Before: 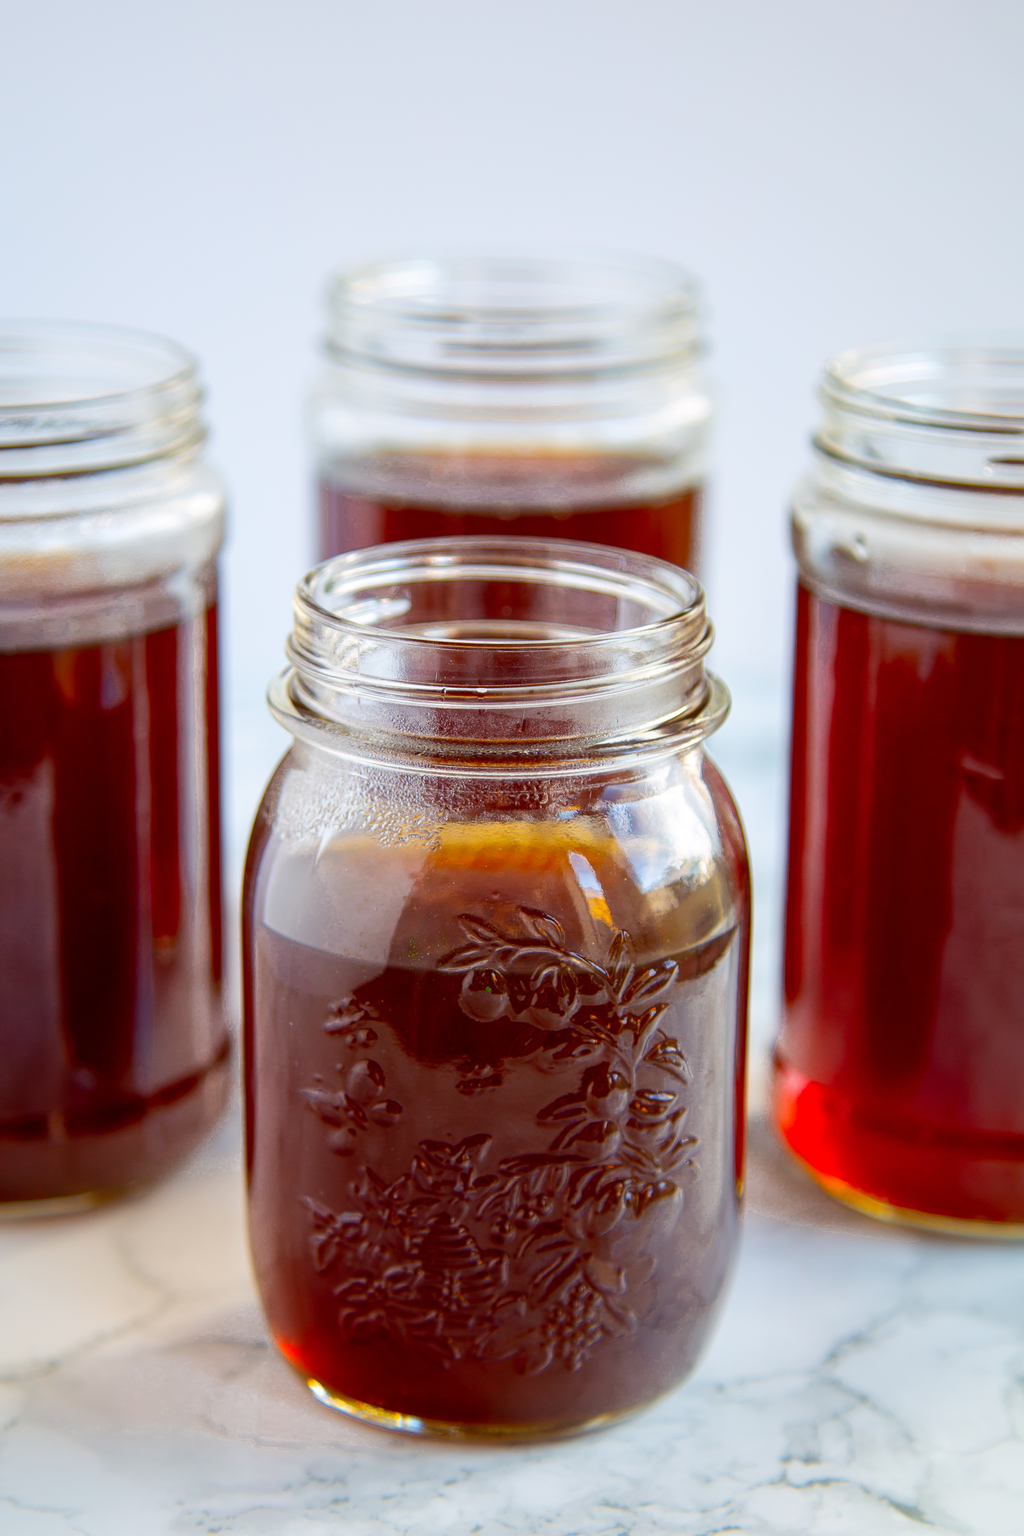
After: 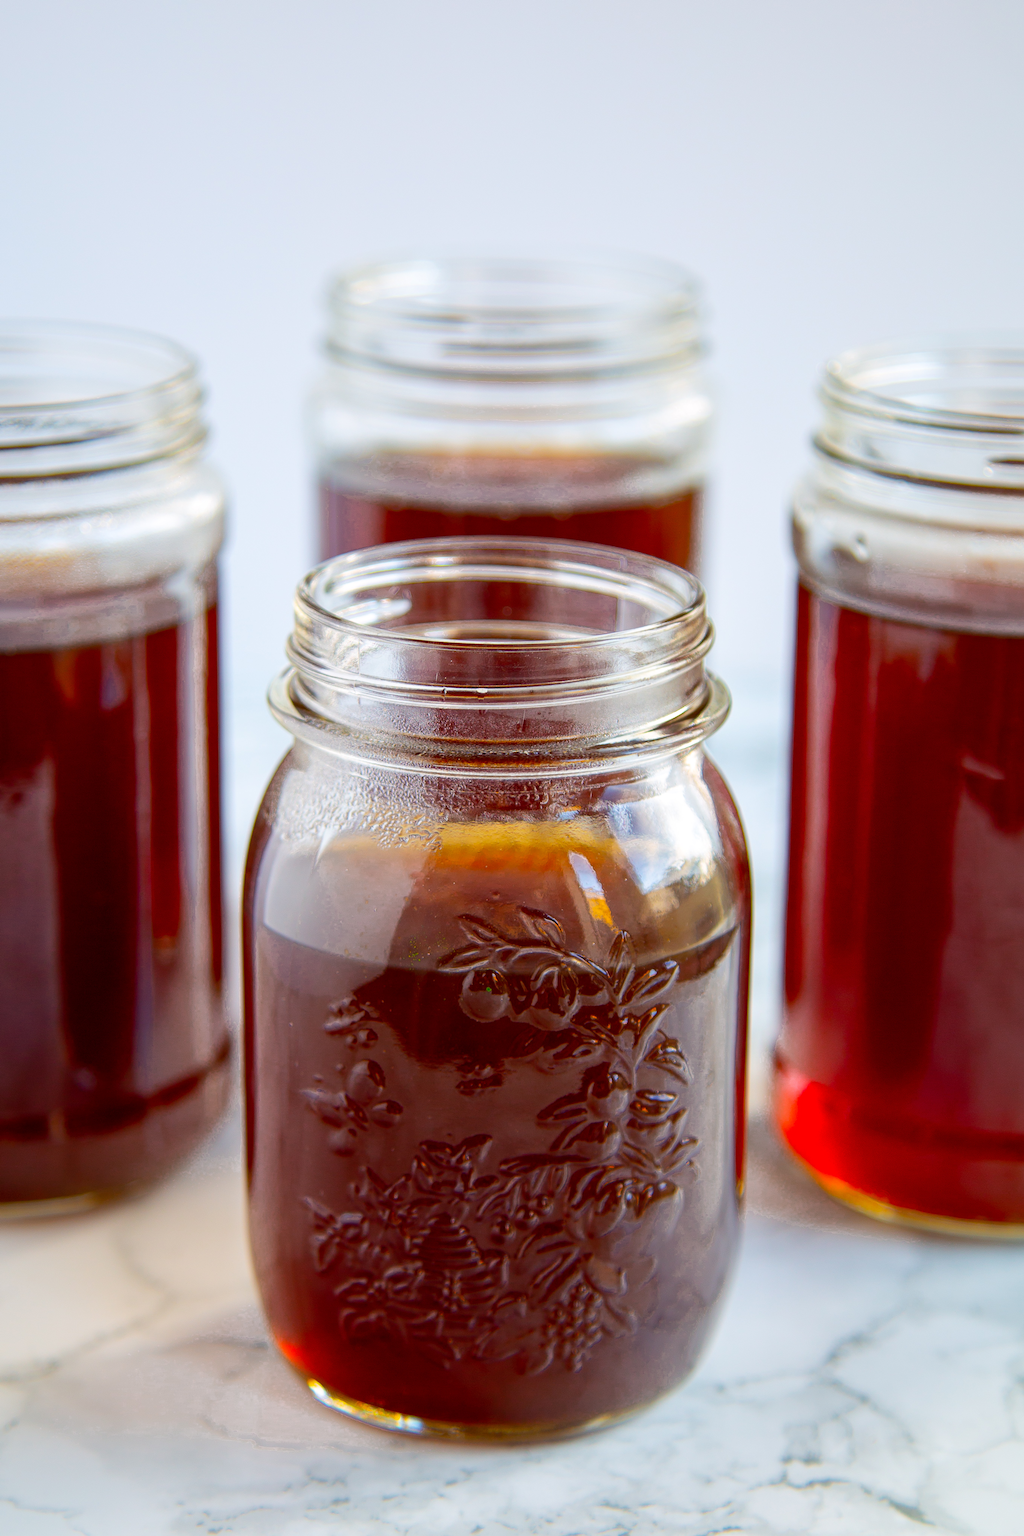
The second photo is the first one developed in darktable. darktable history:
tone equalizer: -7 EV 0.105 EV, mask exposure compensation -0.499 EV
